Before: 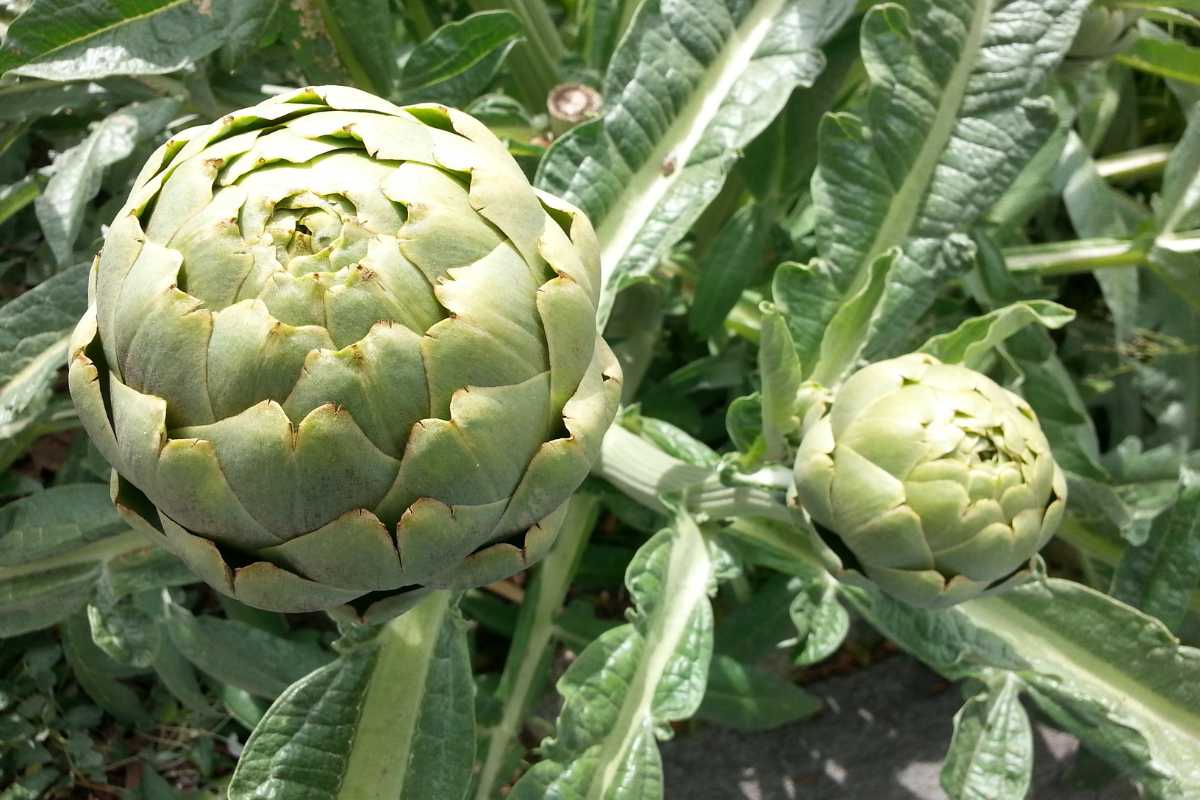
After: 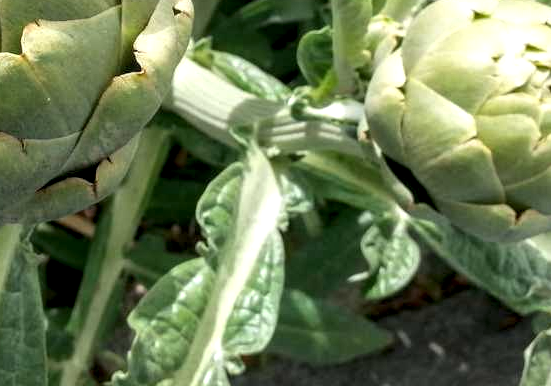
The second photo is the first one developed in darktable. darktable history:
crop: left 35.822%, top 45.791%, right 18.199%, bottom 5.882%
local contrast: highlights 57%, detail 145%
levels: black 0.097%
